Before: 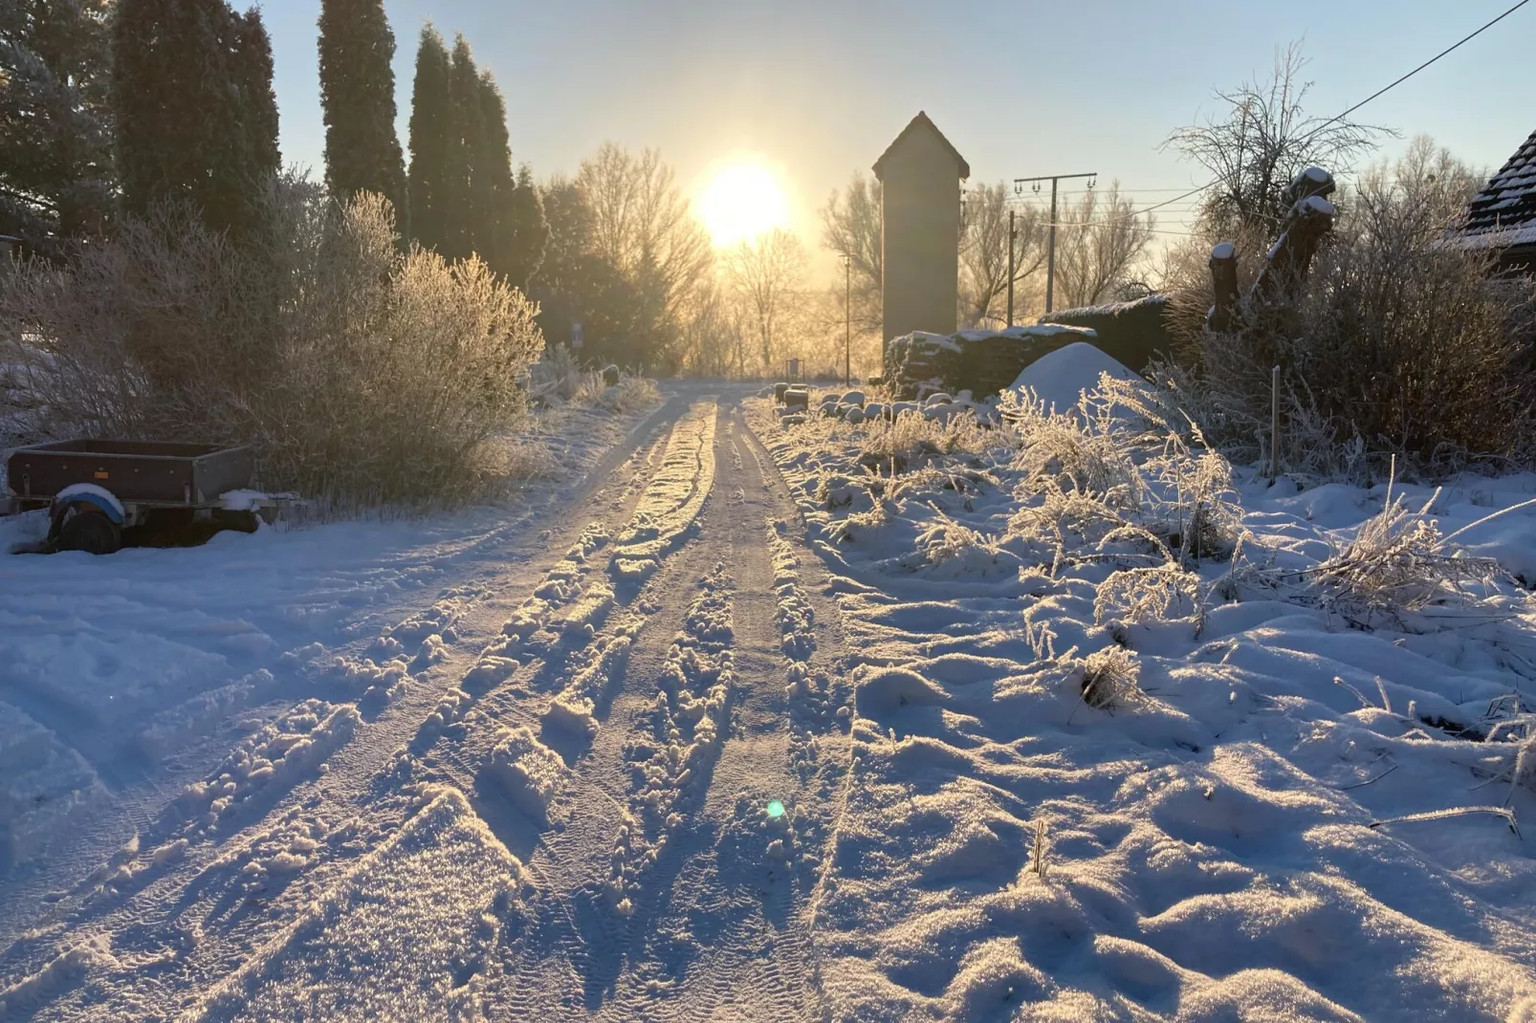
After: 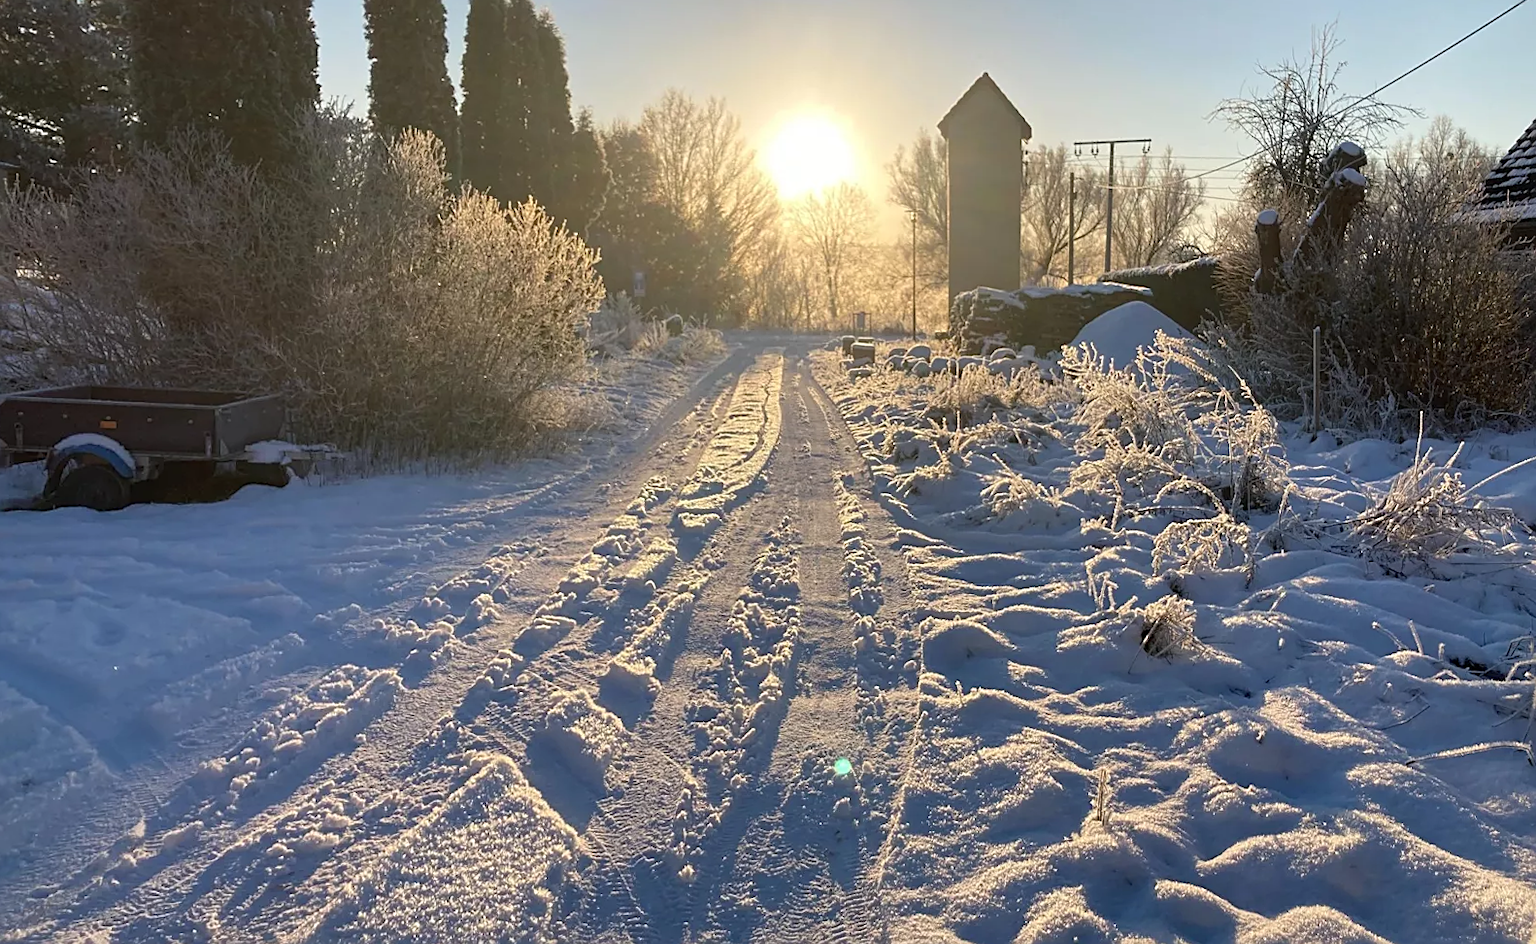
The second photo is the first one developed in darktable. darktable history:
sharpen: amount 0.55
rotate and perspective: rotation -0.013°, lens shift (vertical) -0.027, lens shift (horizontal) 0.178, crop left 0.016, crop right 0.989, crop top 0.082, crop bottom 0.918
